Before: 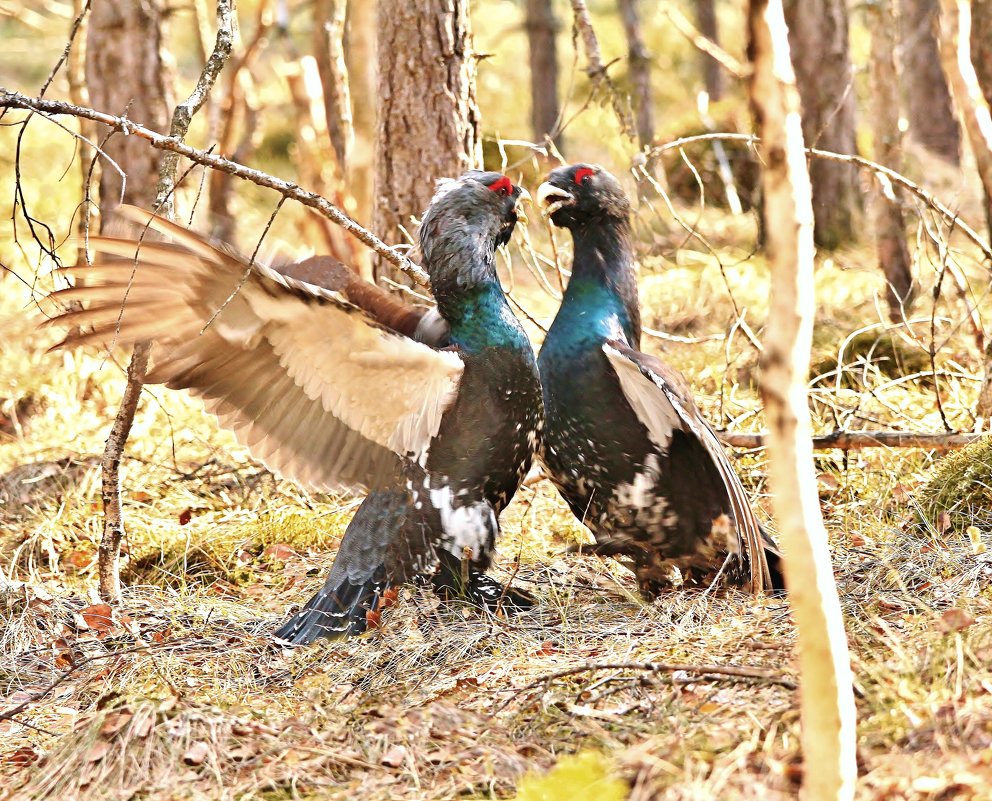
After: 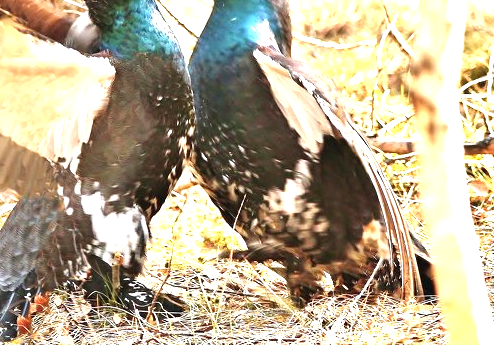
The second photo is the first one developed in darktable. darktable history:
exposure: black level correction -0.001, exposure 0.909 EV, compensate highlight preservation false
crop: left 35.205%, top 36.77%, right 14.965%, bottom 20.061%
